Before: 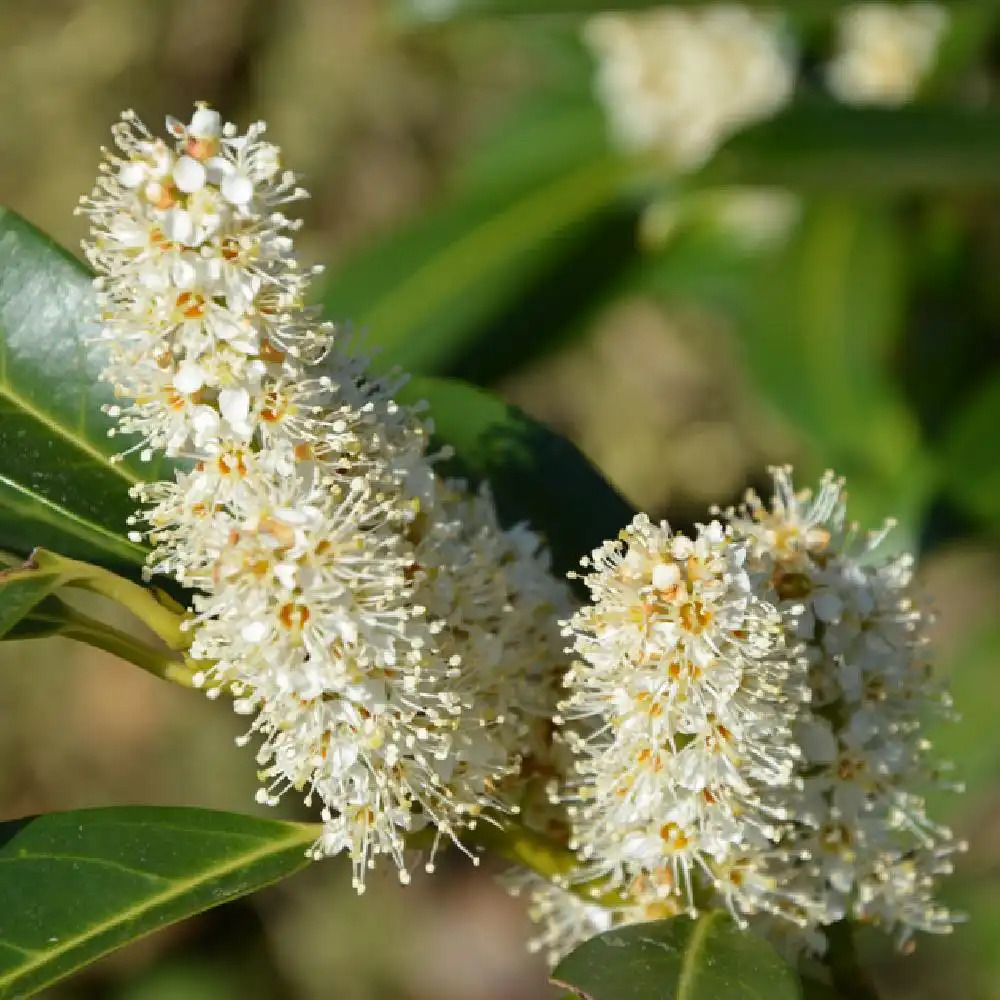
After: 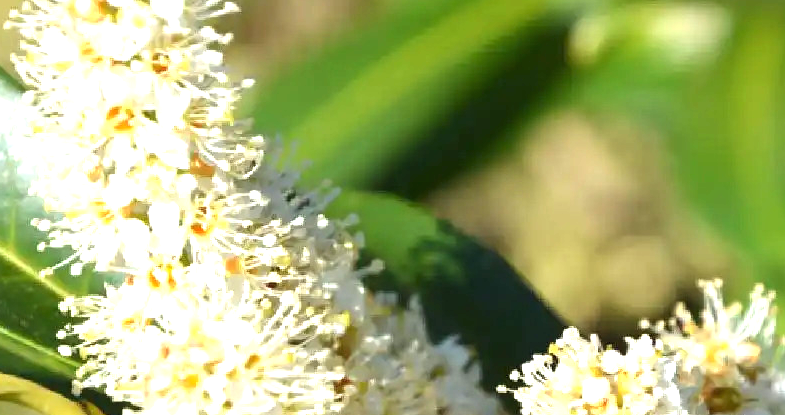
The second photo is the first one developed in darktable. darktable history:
exposure: black level correction 0, exposure 1.199 EV, compensate highlight preservation false
crop: left 7.007%, top 18.668%, right 14.438%, bottom 39.752%
